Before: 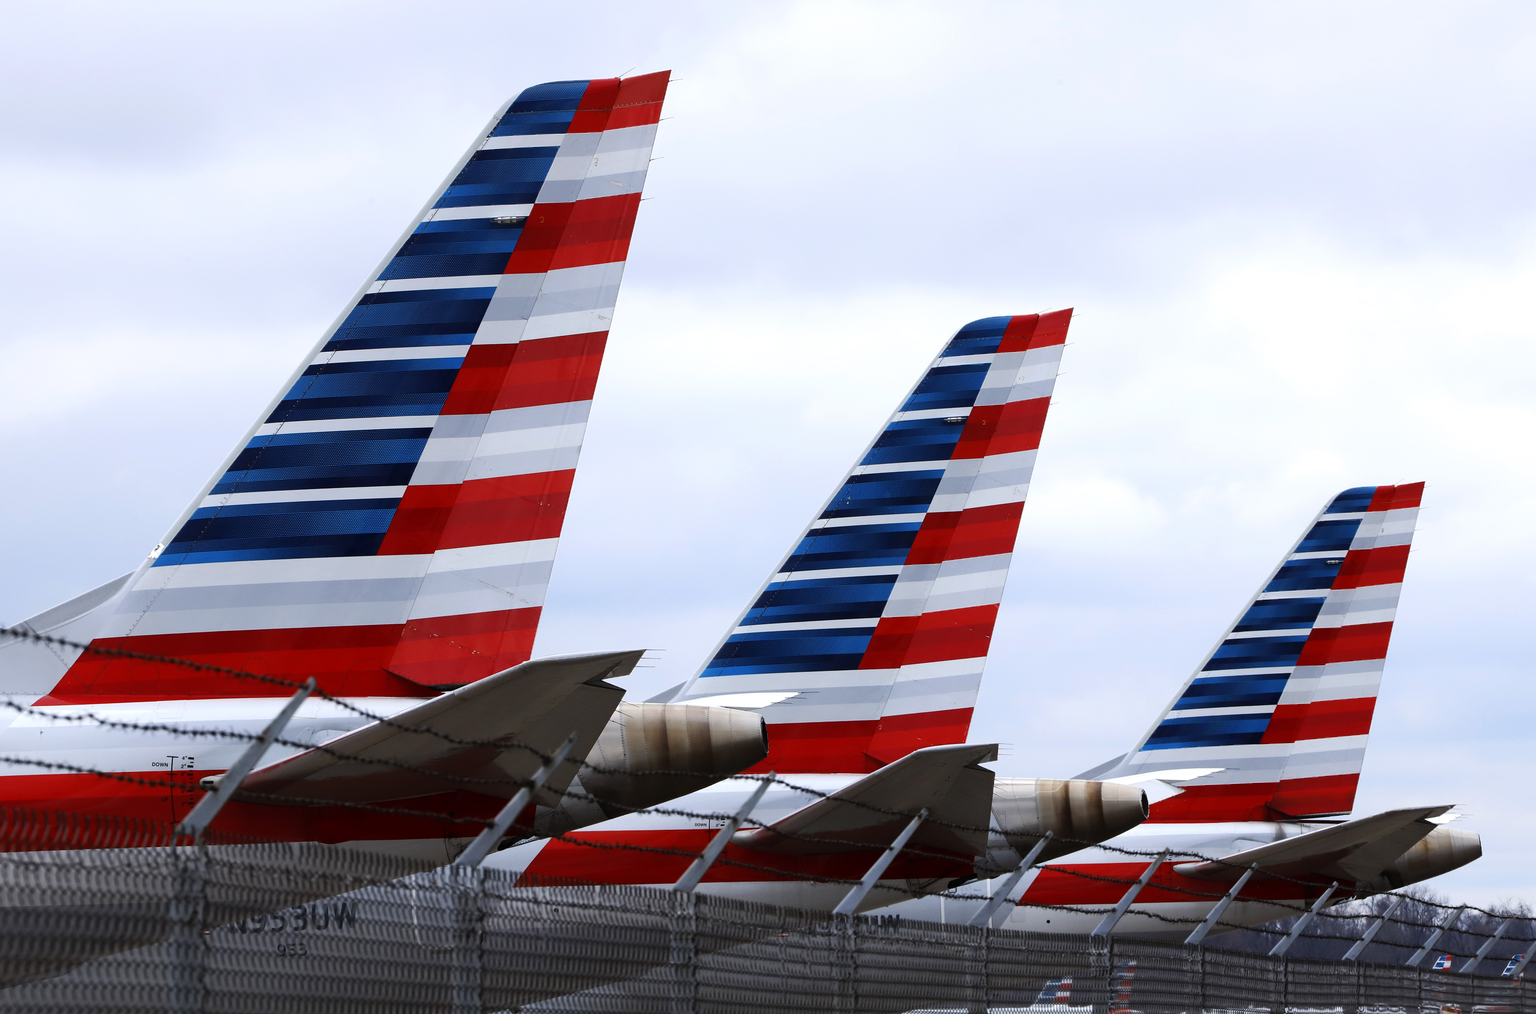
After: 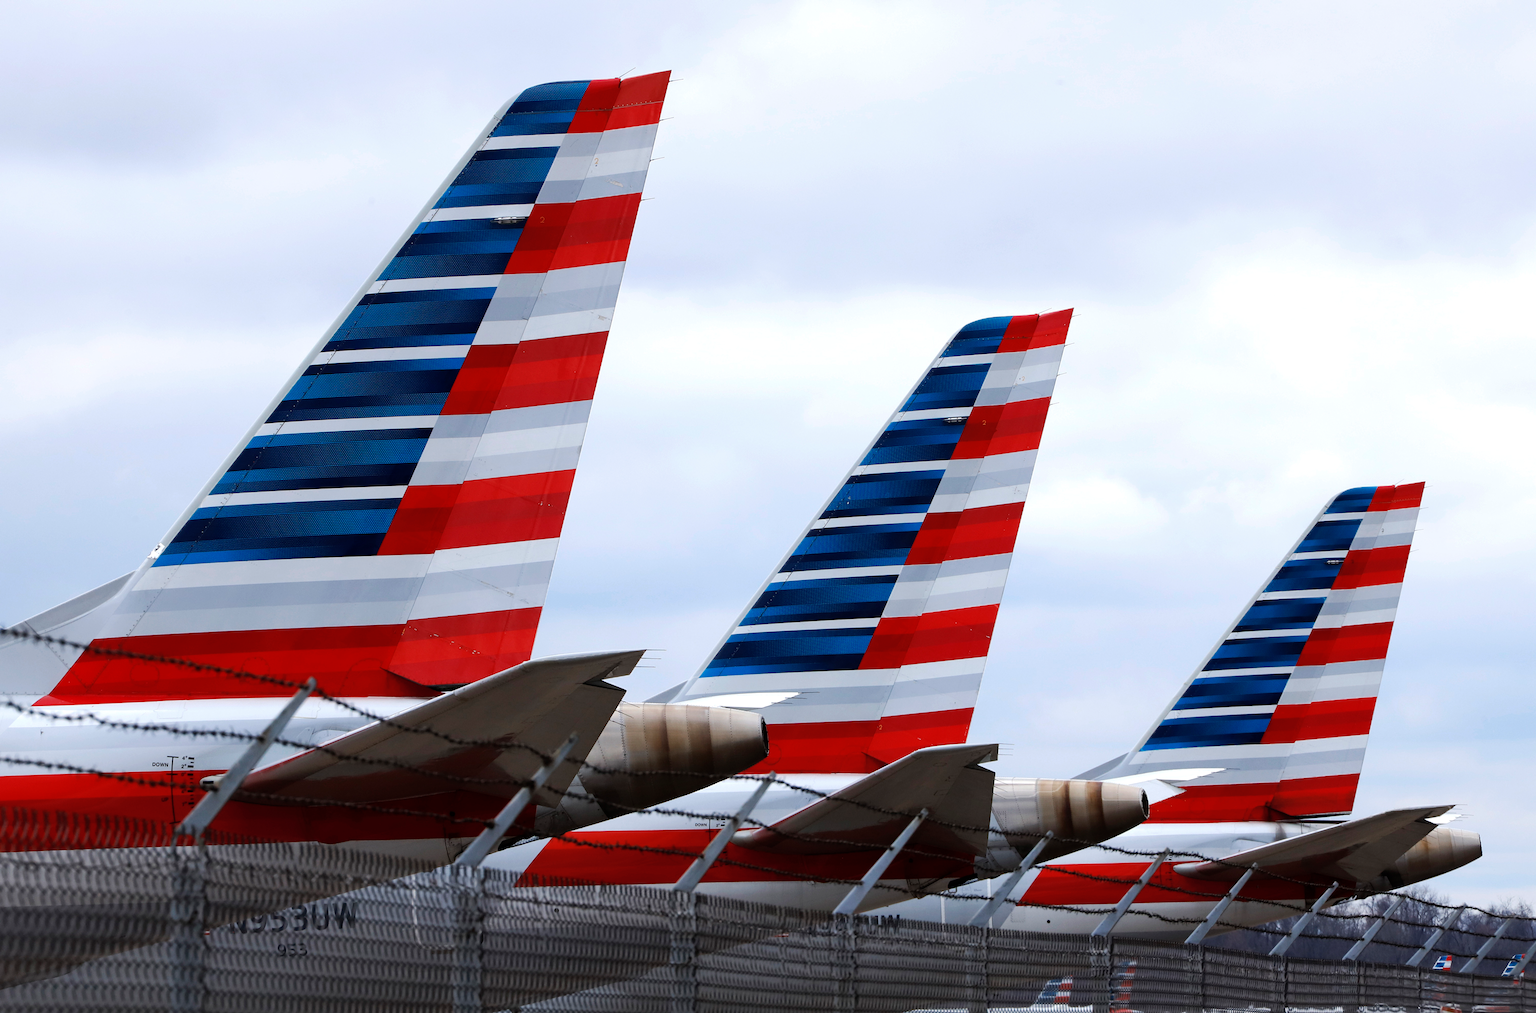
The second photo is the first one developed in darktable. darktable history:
shadows and highlights: shadows 24.75, highlights -24.23
tone equalizer: edges refinement/feathering 500, mask exposure compensation -1.57 EV, preserve details no
